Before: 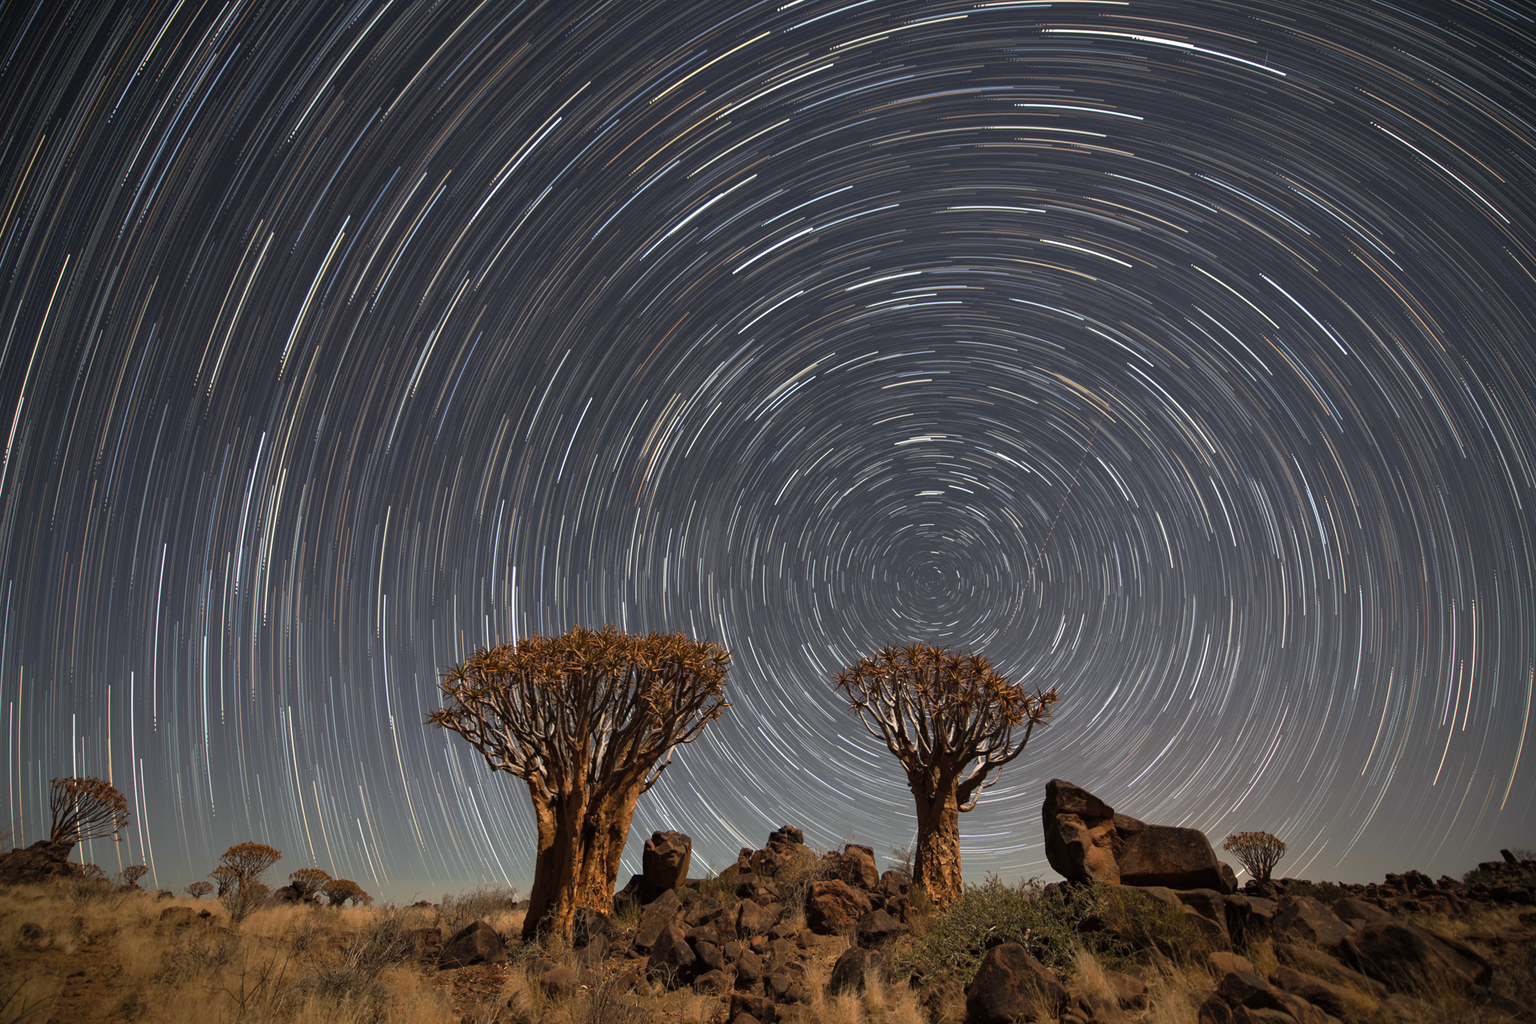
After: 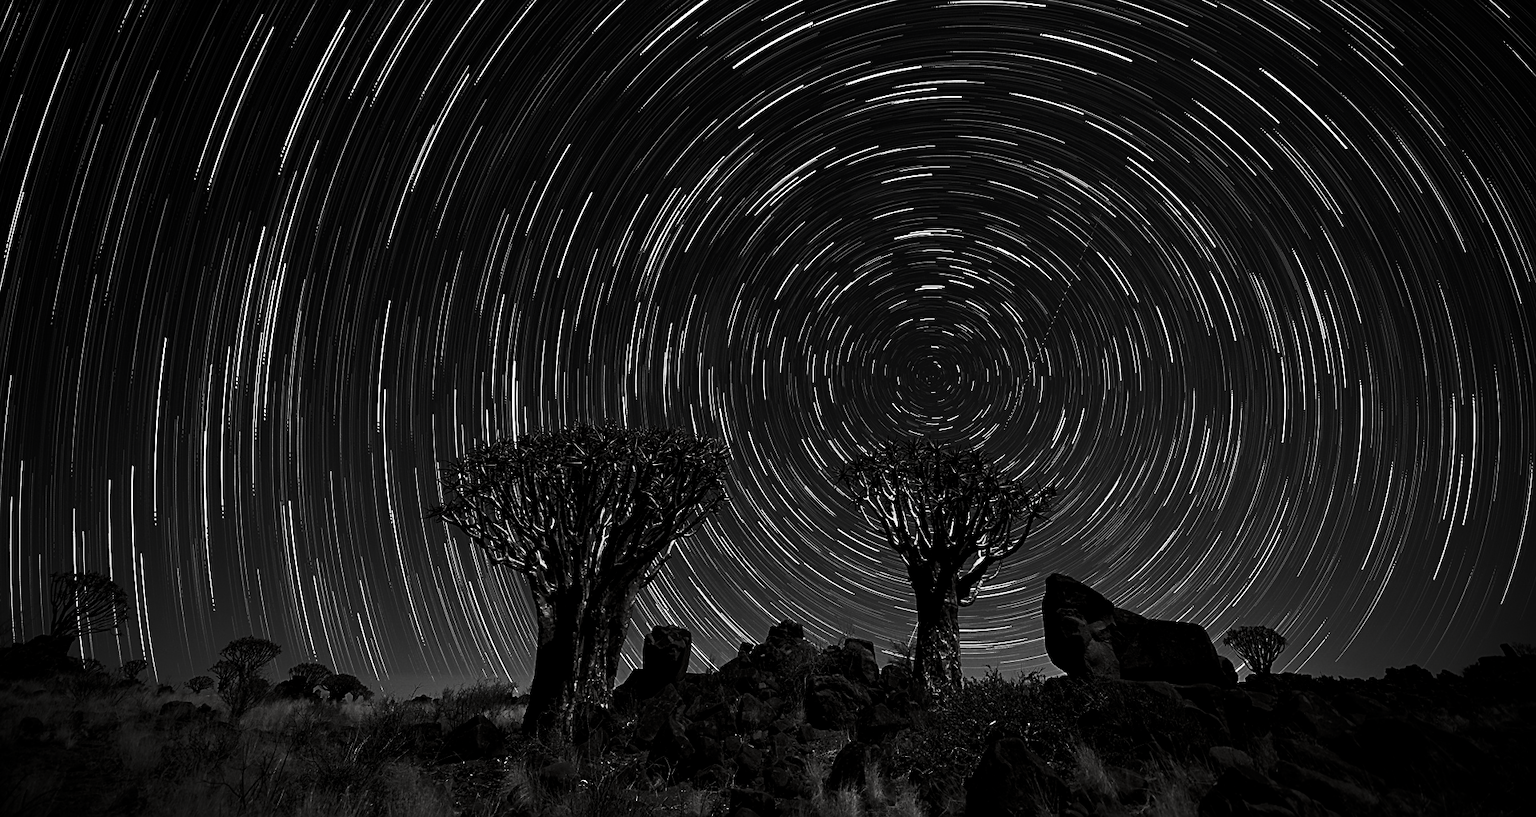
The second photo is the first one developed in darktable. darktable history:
vignetting: width/height ratio 1.095, unbound false
contrast brightness saturation: contrast 0.016, brightness -0.981, saturation -0.991
tone equalizer: on, module defaults
sharpen: on, module defaults
crop and rotate: top 20.111%
color balance rgb: global offset › luminance -0.85%, linear chroma grading › global chroma 20.512%, perceptual saturation grading › global saturation 20%, perceptual saturation grading › highlights -25.19%, perceptual saturation grading › shadows 24.652%, global vibrance 32.265%
shadows and highlights: low approximation 0.01, soften with gaussian
exposure: compensate highlight preservation false
